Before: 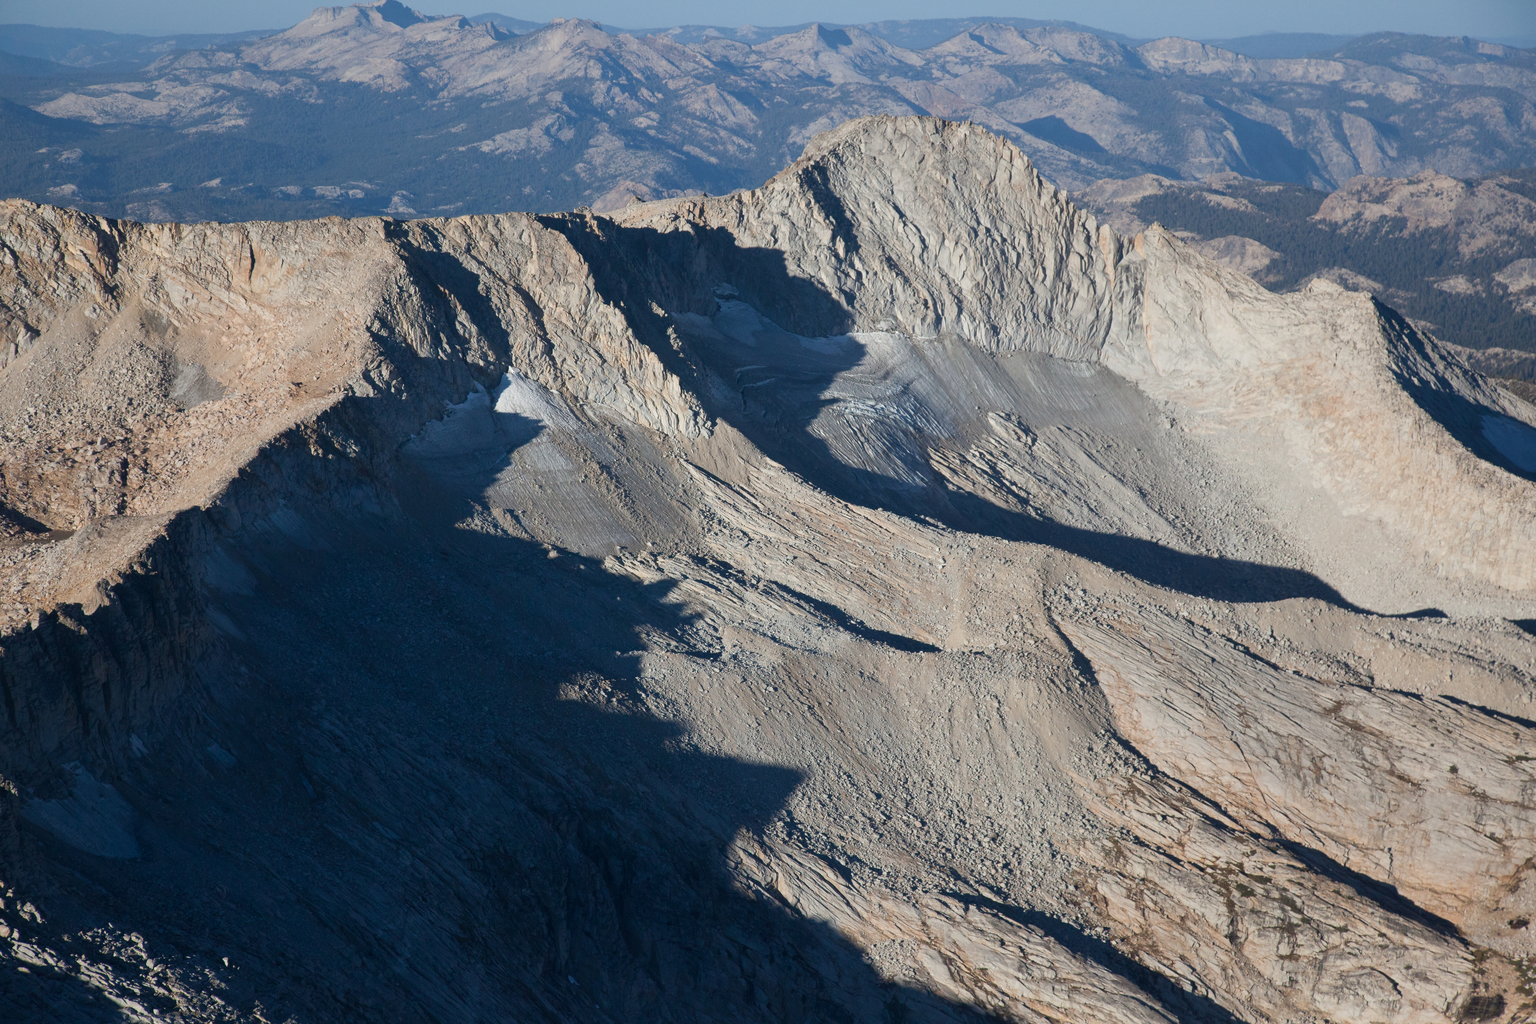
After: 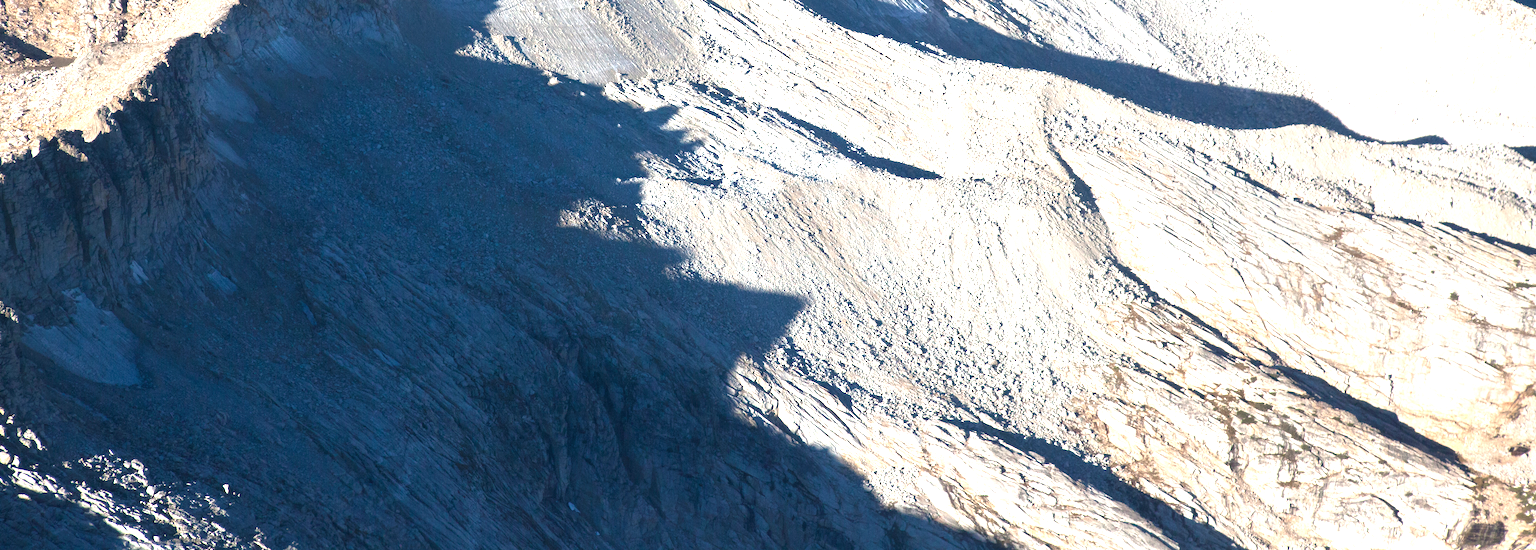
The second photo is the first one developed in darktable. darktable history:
exposure: black level correction 0, exposure 1.741 EV, compensate exposure bias true, compensate highlight preservation false
crop and rotate: top 46.237%
